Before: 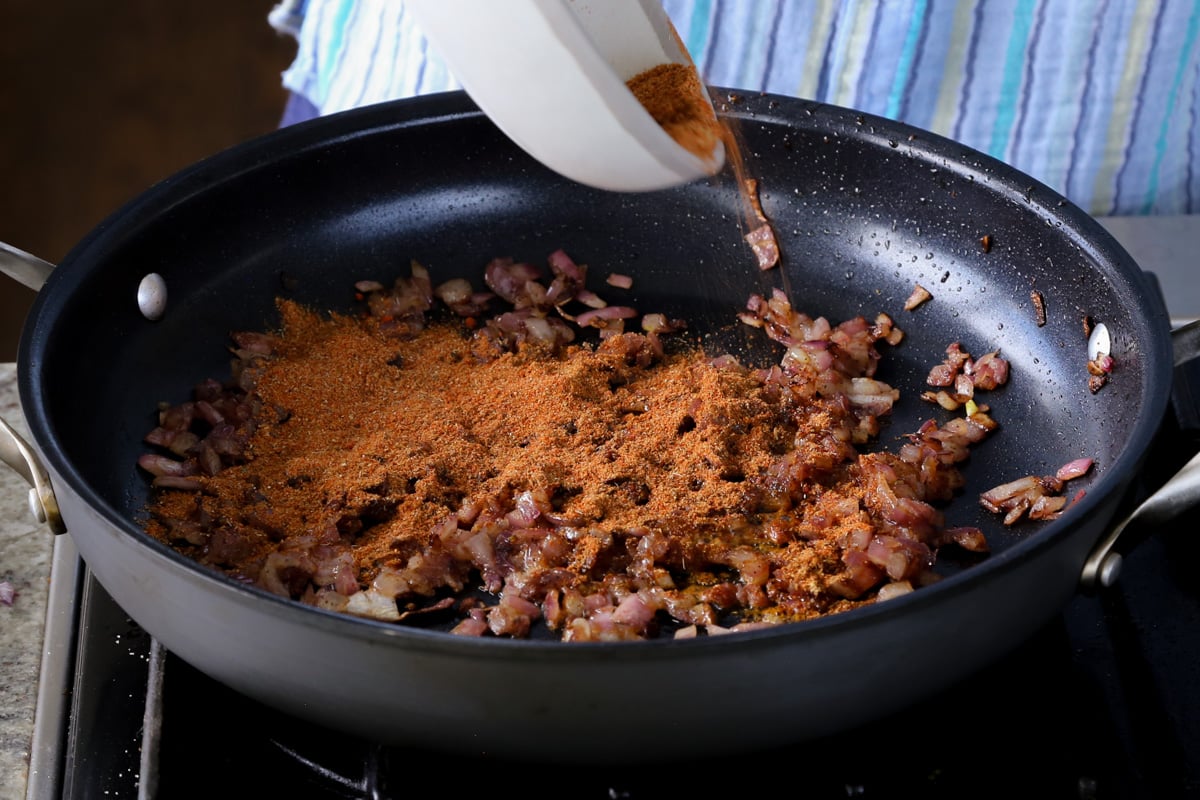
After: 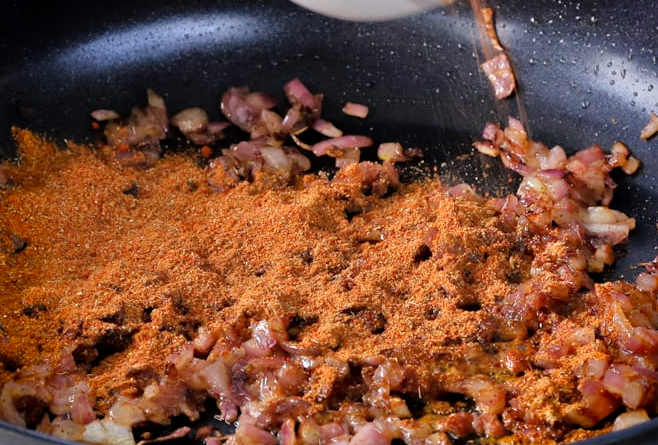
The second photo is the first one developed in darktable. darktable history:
crop and rotate: left 22.04%, top 21.622%, right 23.119%, bottom 22.671%
tone equalizer: -7 EV 0.142 EV, -6 EV 0.6 EV, -5 EV 1.17 EV, -4 EV 1.37 EV, -3 EV 1.18 EV, -2 EV 0.6 EV, -1 EV 0.153 EV
vignetting: saturation 0.38, unbound false
